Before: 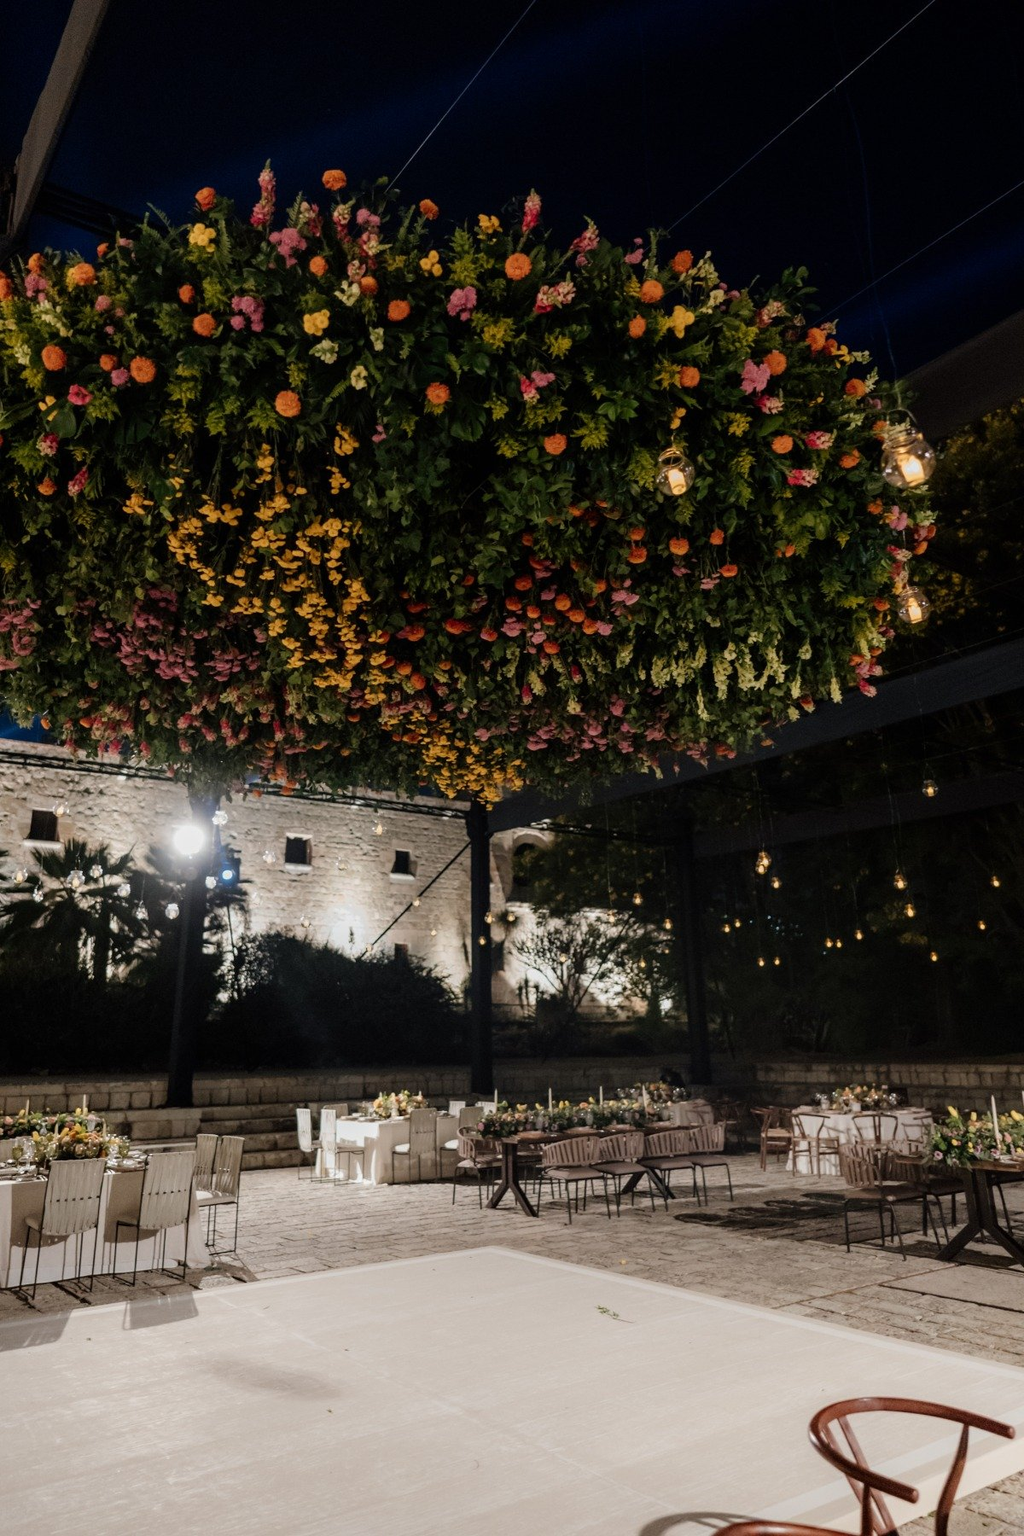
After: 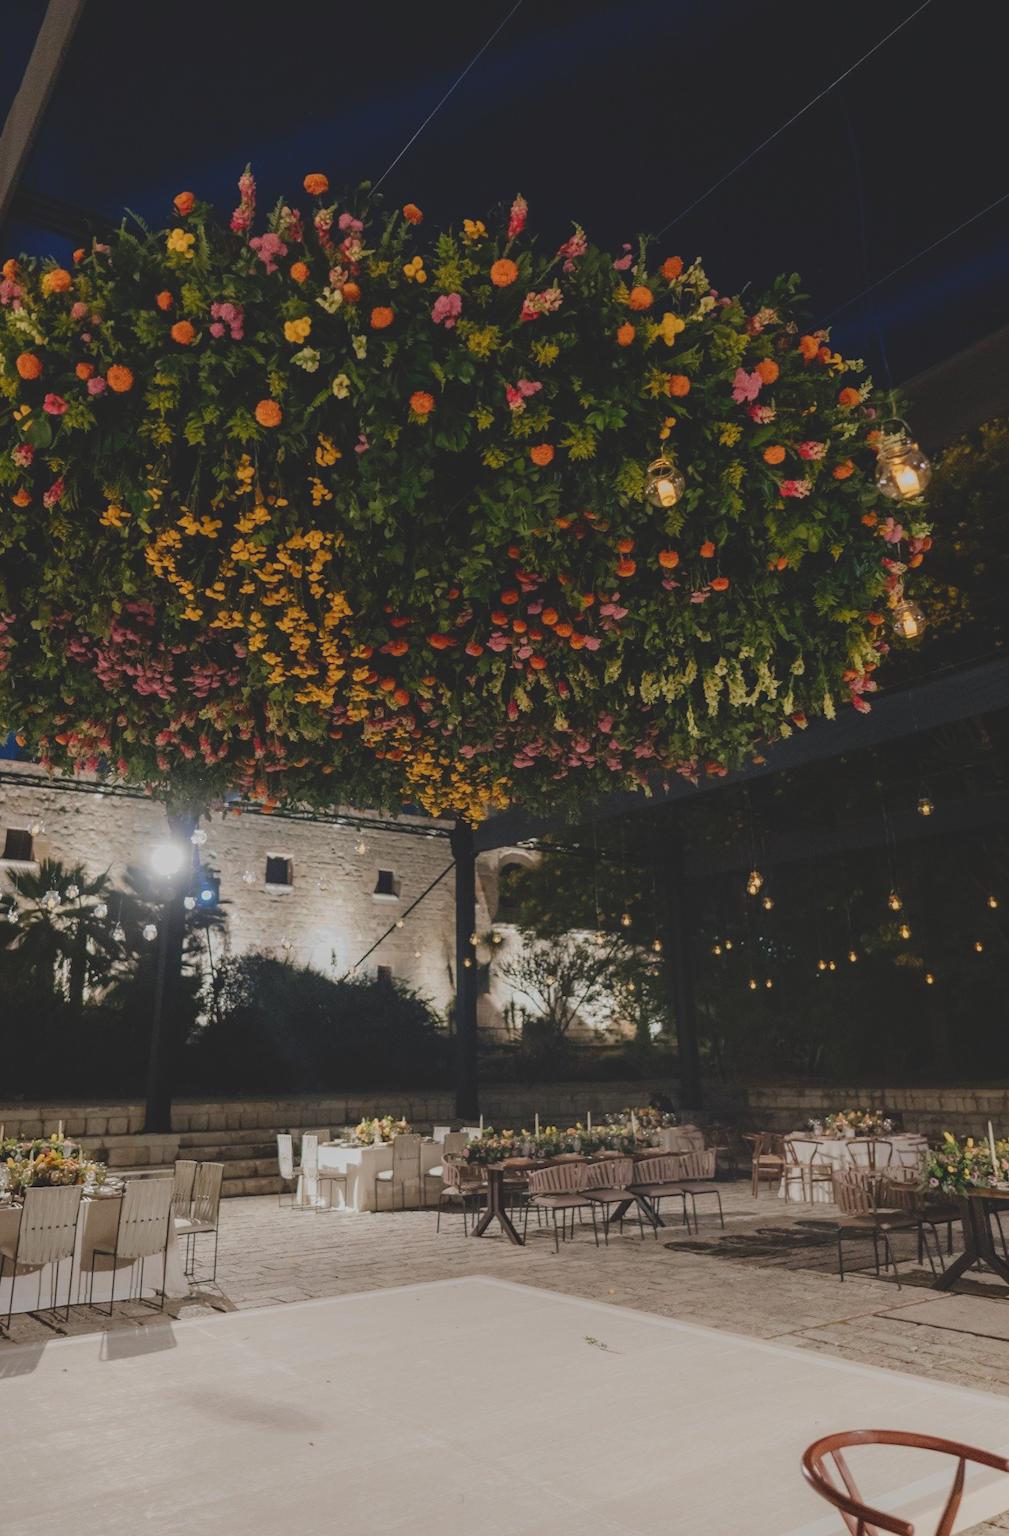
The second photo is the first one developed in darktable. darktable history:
contrast brightness saturation: contrast -0.28
white balance: emerald 1
crop and rotate: left 2.536%, right 1.107%, bottom 2.246%
